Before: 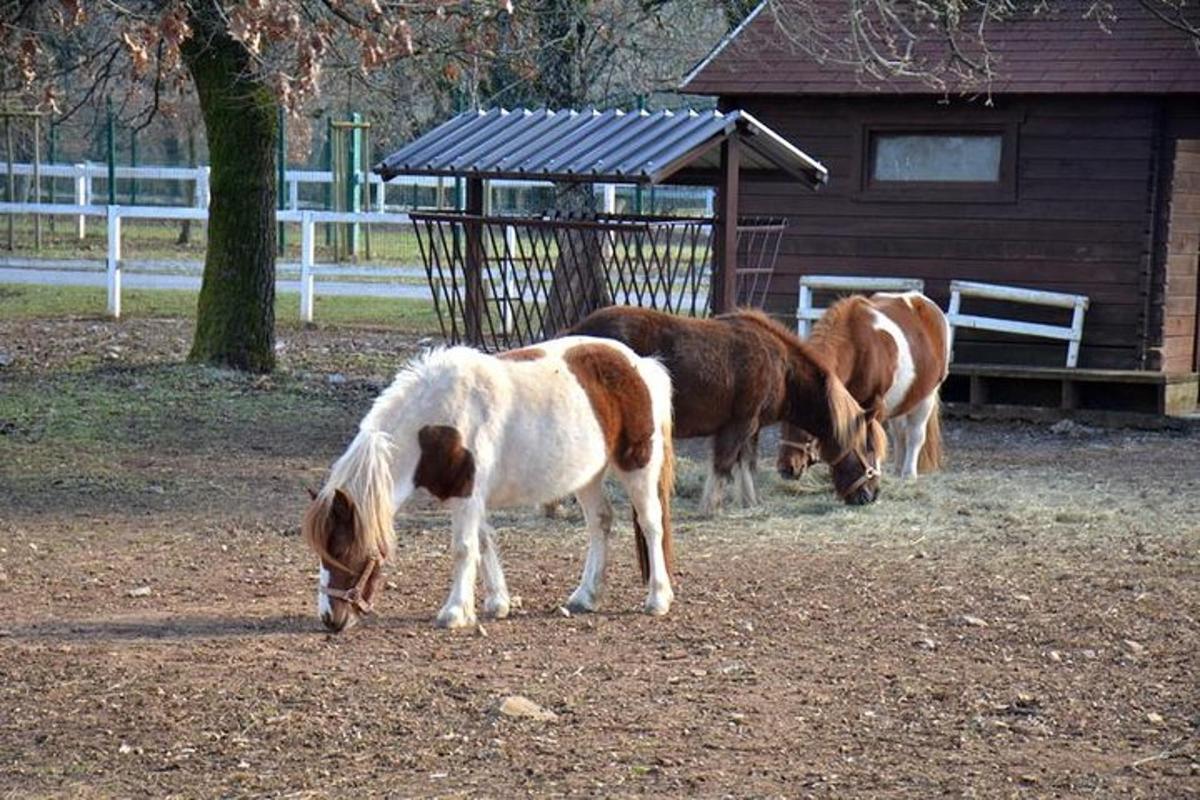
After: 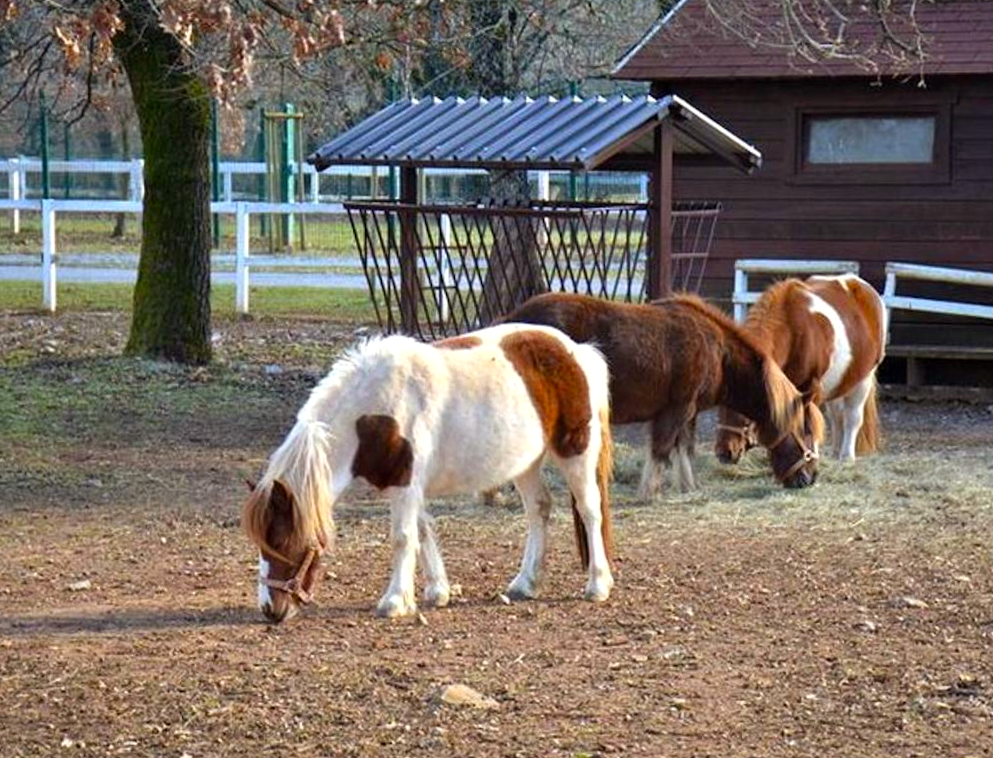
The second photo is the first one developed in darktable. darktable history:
color balance rgb: power › chroma 0.674%, power › hue 60°, highlights gain › luminance 10.412%, perceptual saturation grading › global saturation 29.769%
crop and rotate: angle 0.833°, left 4.363%, top 0.695%, right 11.075%, bottom 2.499%
